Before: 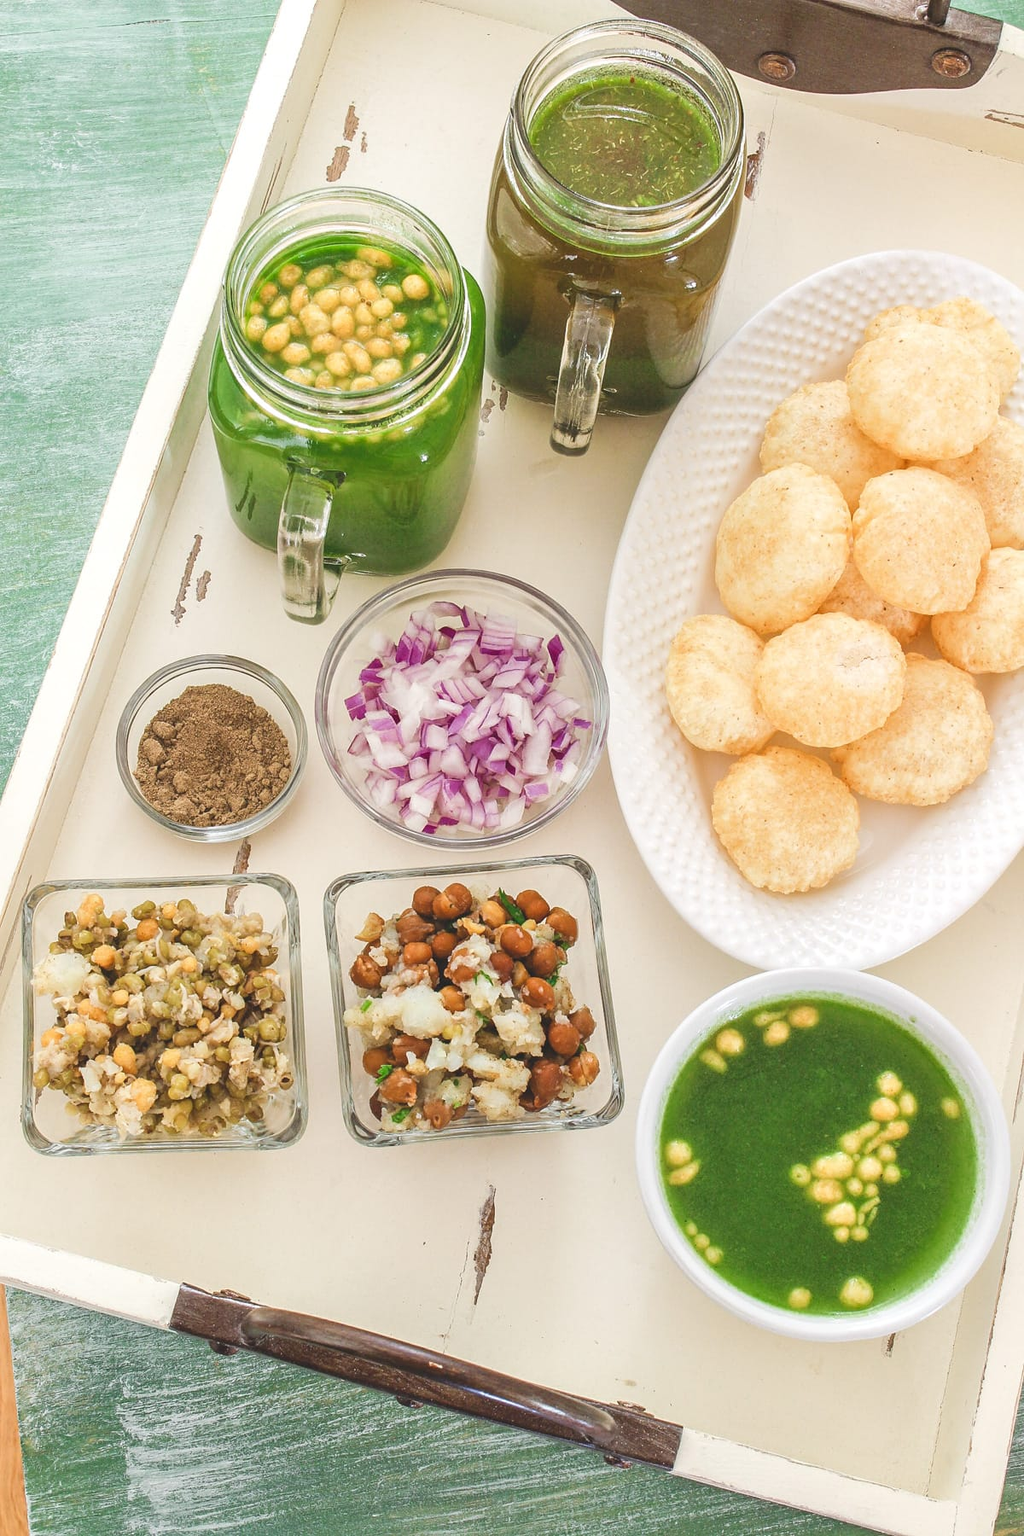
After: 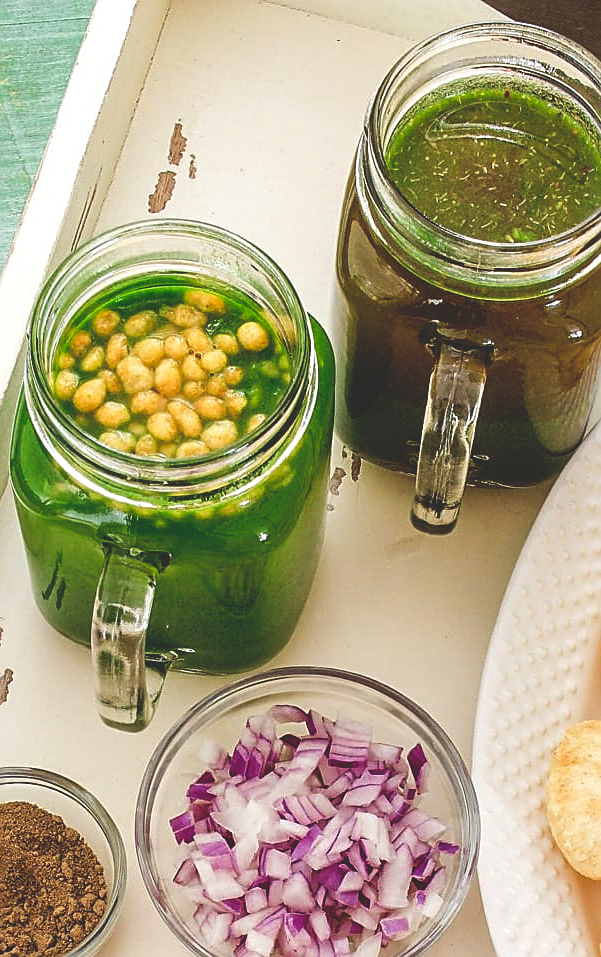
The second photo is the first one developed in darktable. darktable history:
exposure: black level correction 0.001, compensate highlight preservation false
base curve: curves: ch0 [(0, 0.02) (0.083, 0.036) (1, 1)], preserve colors none
crop: left 19.506%, right 30.361%, bottom 46.808%
sharpen: on, module defaults
